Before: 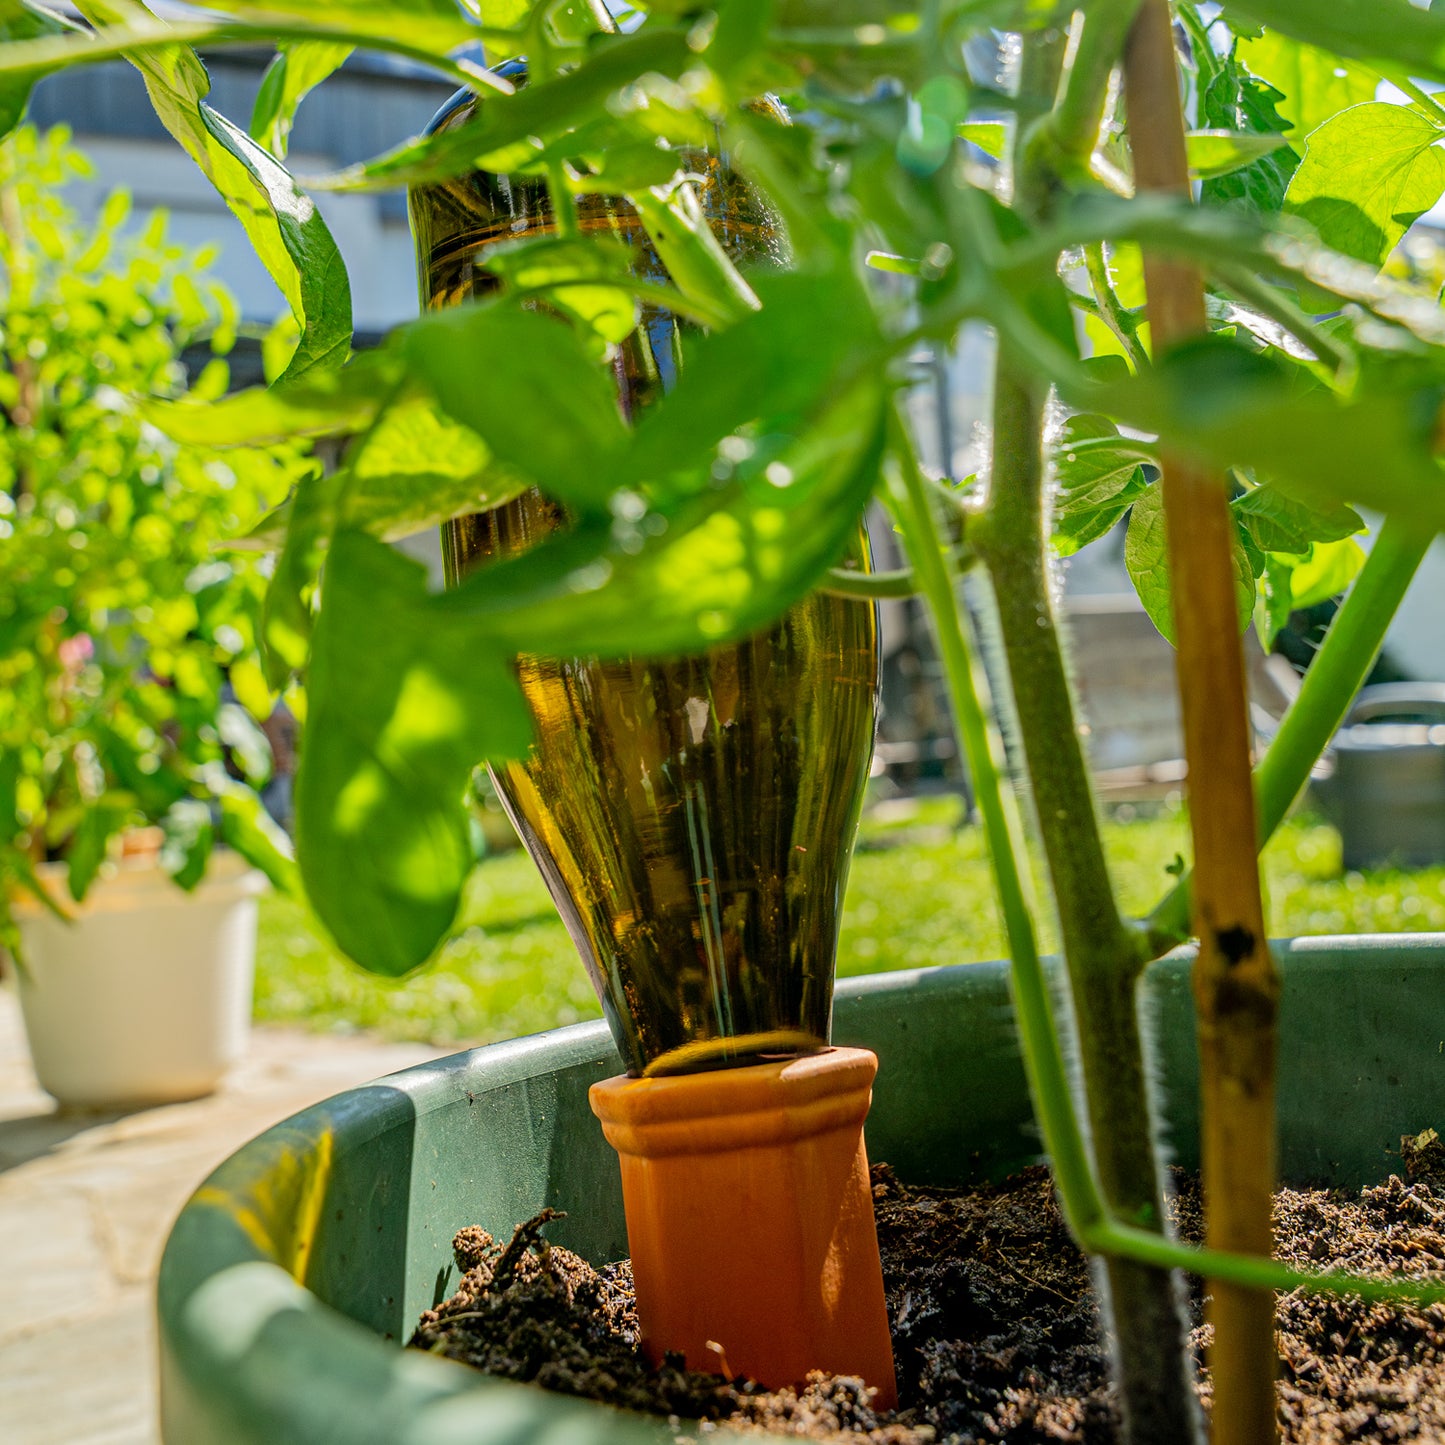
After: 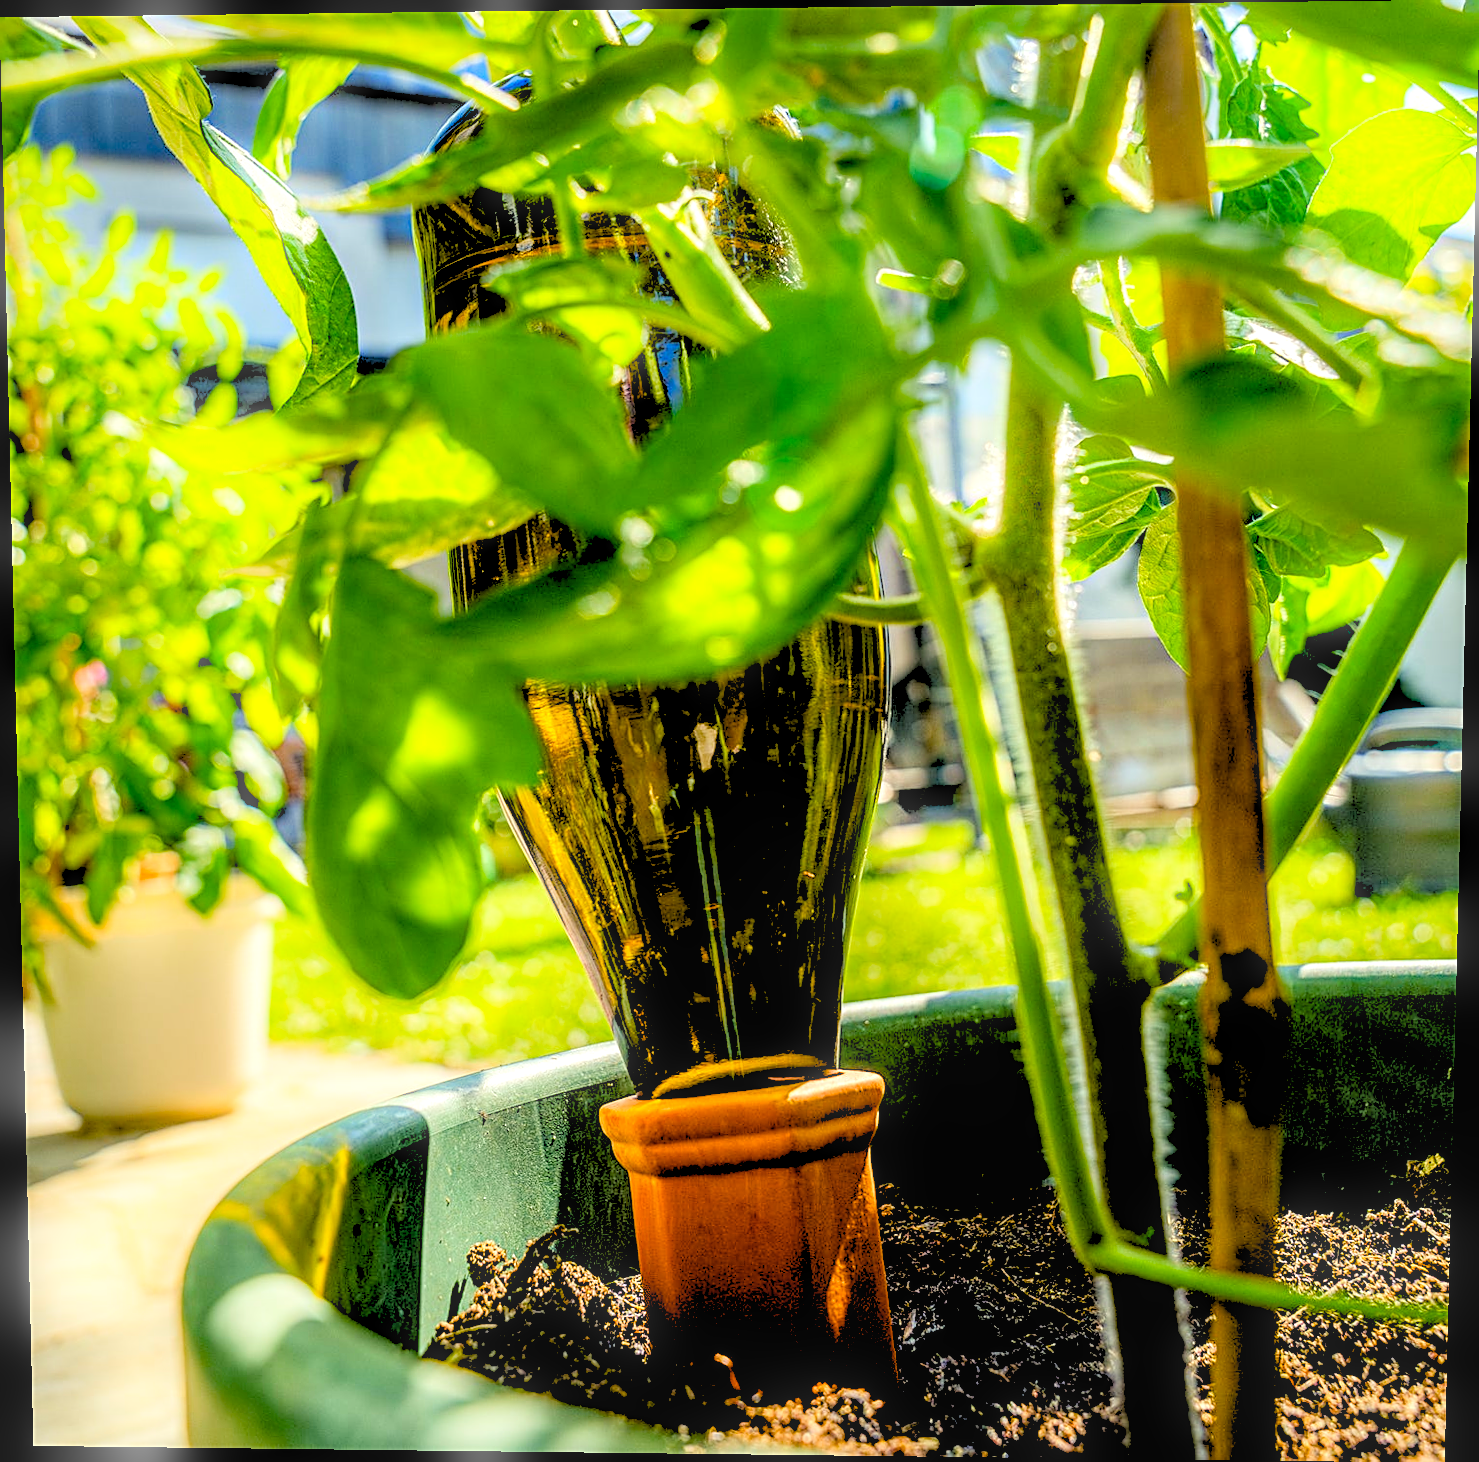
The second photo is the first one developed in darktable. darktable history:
contrast equalizer: y [[0.518, 0.517, 0.501, 0.5, 0.5, 0.5], [0.5 ×6], [0.5 ×6], [0 ×6], [0 ×6]]
white balance: emerald 1
local contrast: on, module defaults
rgb levels: levels [[0.027, 0.429, 0.996], [0, 0.5, 1], [0, 0.5, 1]]
rotate and perspective: lens shift (vertical) 0.048, lens shift (horizontal) -0.024, automatic cropping off
bloom: size 5%, threshold 95%, strength 15%
color balance rgb: shadows lift › luminance -21.66%, shadows lift › chroma 6.57%, shadows lift › hue 270°, power › chroma 0.68%, power › hue 60°, highlights gain › luminance 6.08%, highlights gain › chroma 1.33%, highlights gain › hue 90°, global offset › luminance -0.87%, perceptual saturation grading › global saturation 26.86%, perceptual saturation grading › highlights -28.39%, perceptual saturation grading › mid-tones 15.22%, perceptual saturation grading › shadows 33.98%, perceptual brilliance grading › highlights 10%, perceptual brilliance grading › mid-tones 5%
sharpen: on, module defaults
